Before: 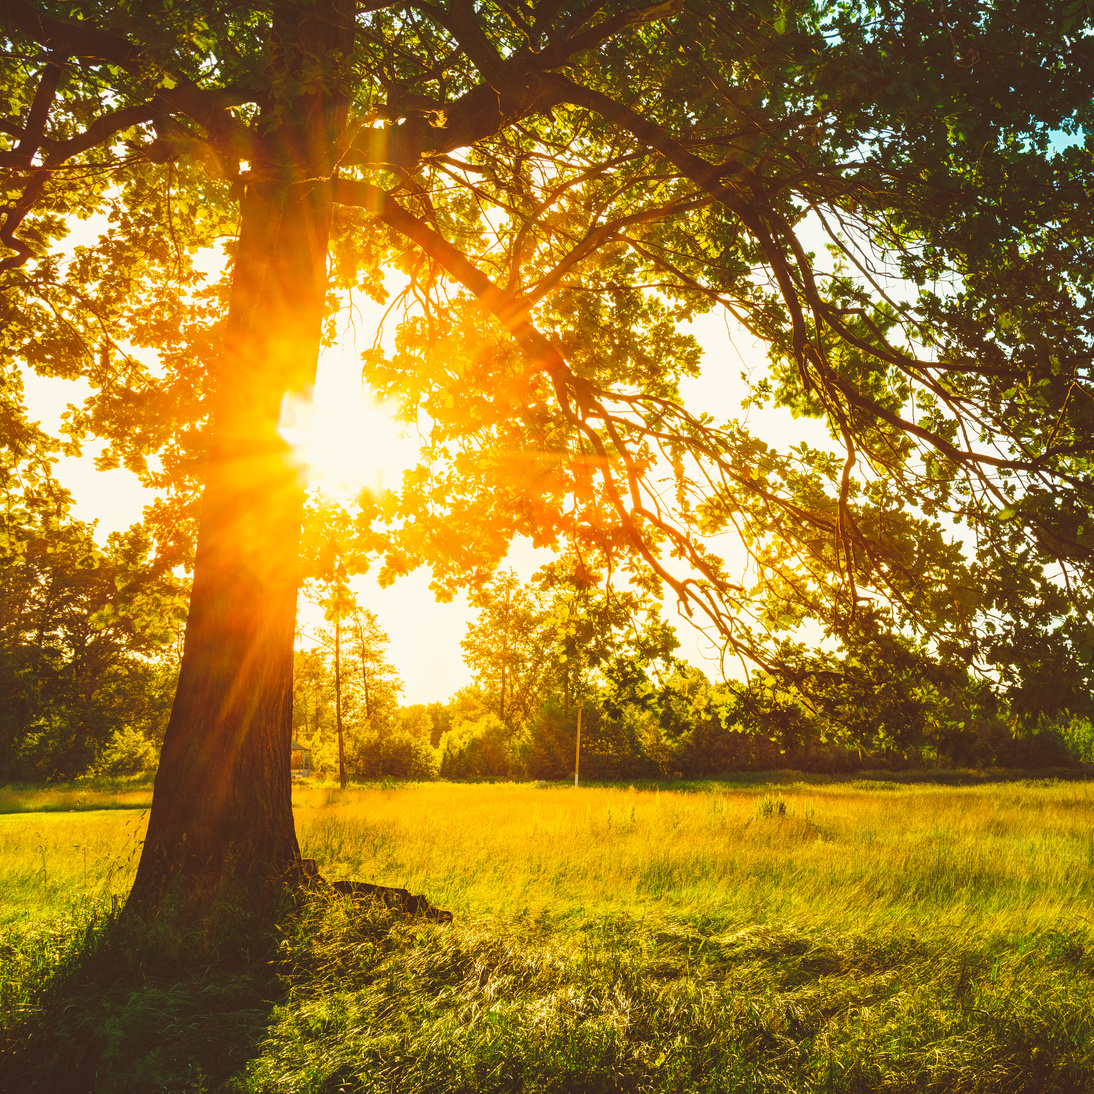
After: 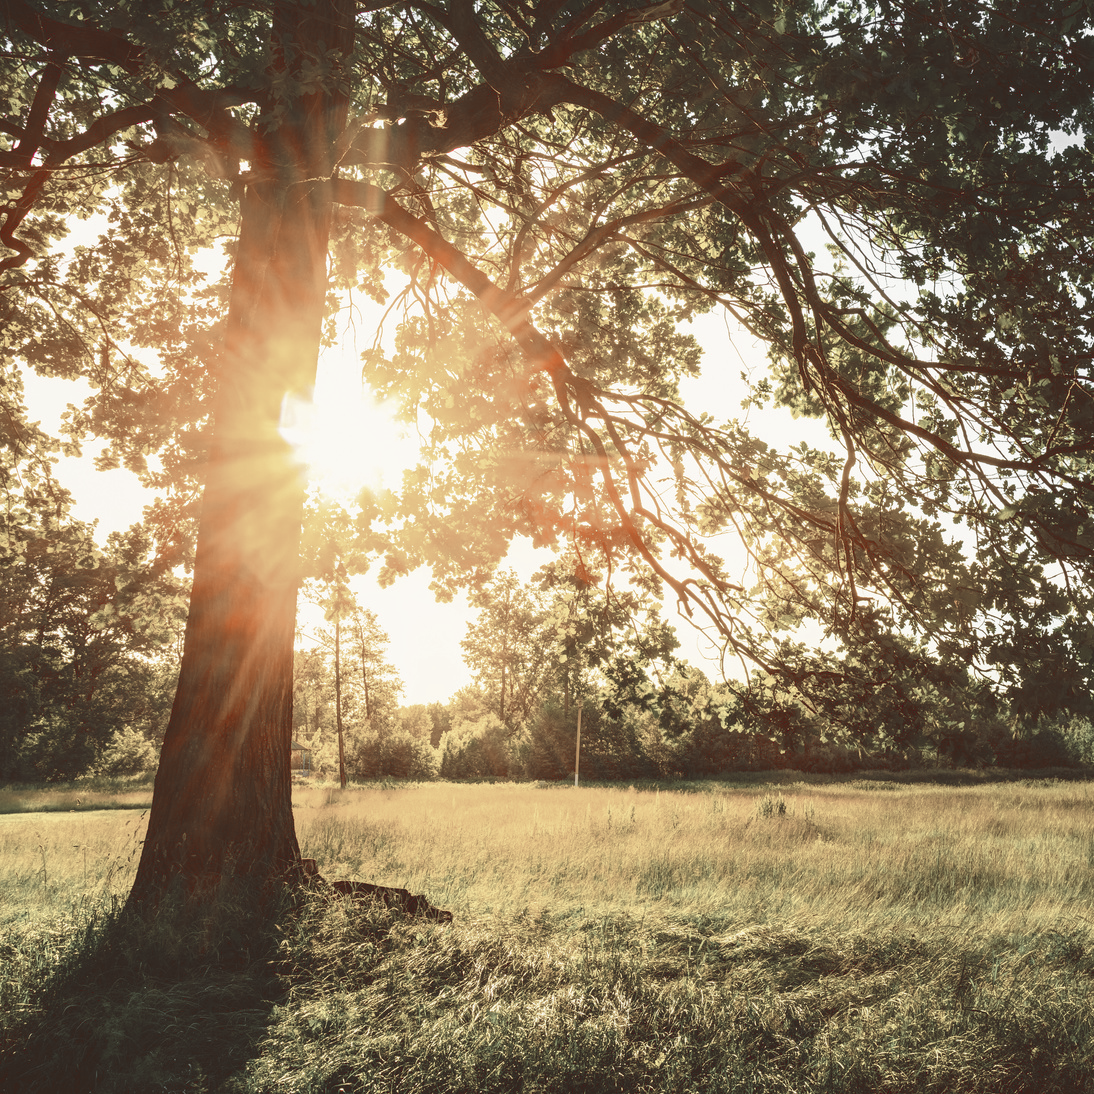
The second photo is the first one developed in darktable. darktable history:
color zones: curves: ch1 [(0, 0.831) (0.08, 0.771) (0.157, 0.268) (0.241, 0.207) (0.562, -0.005) (0.714, -0.013) (0.876, 0.01) (1, 0.831)]
white balance: emerald 1
